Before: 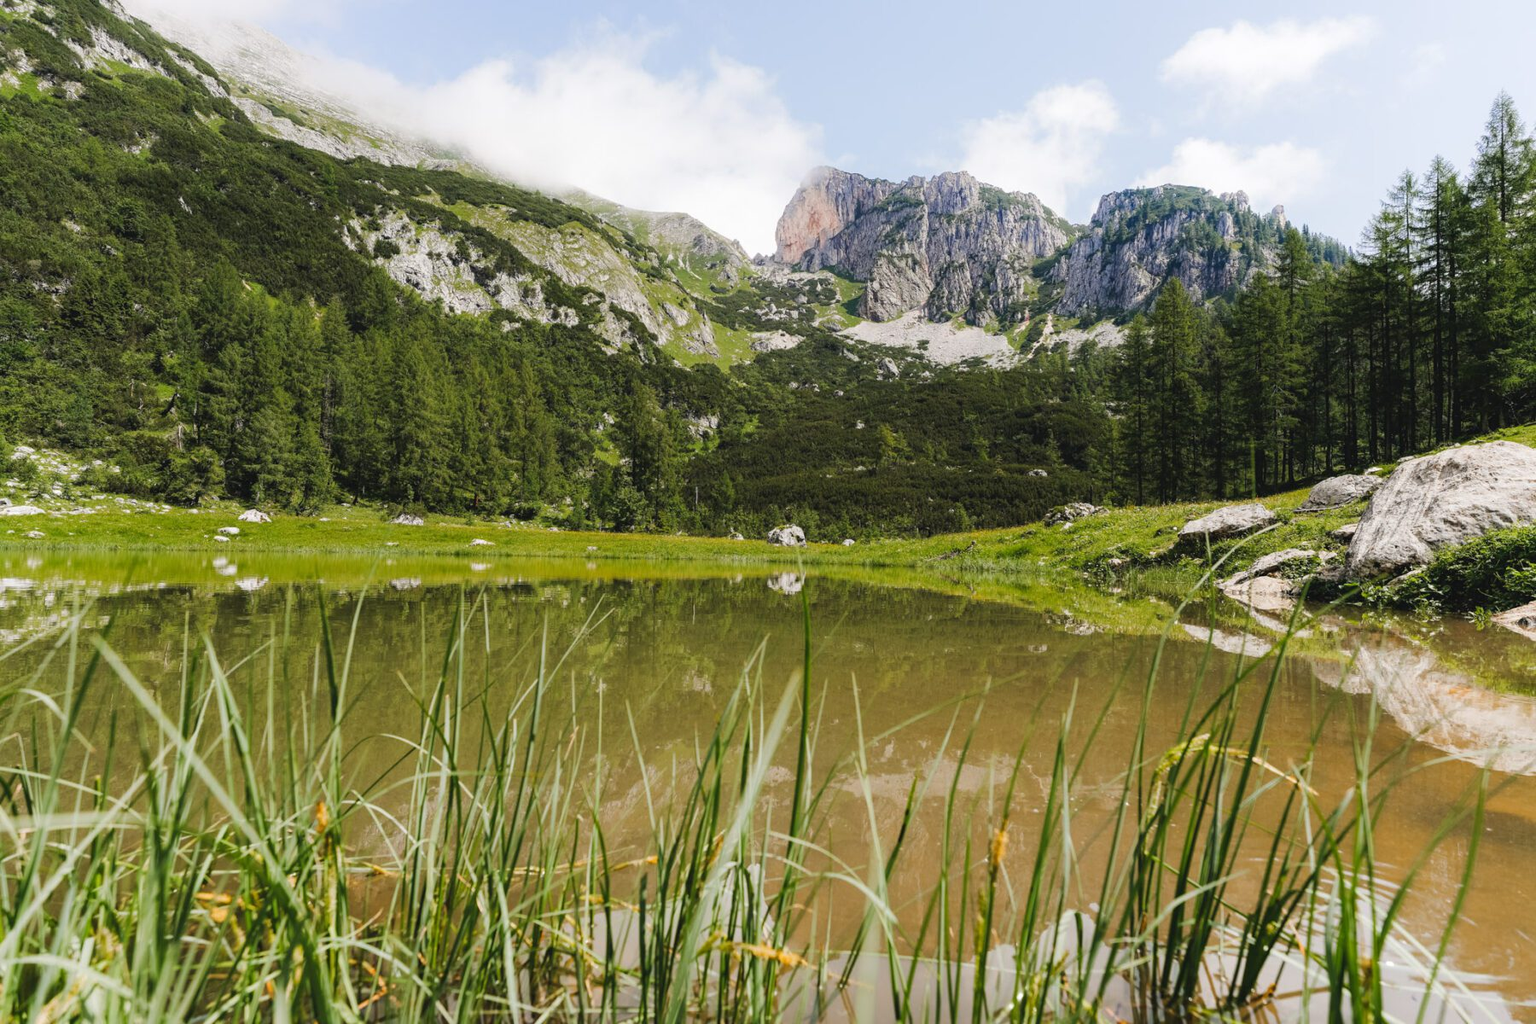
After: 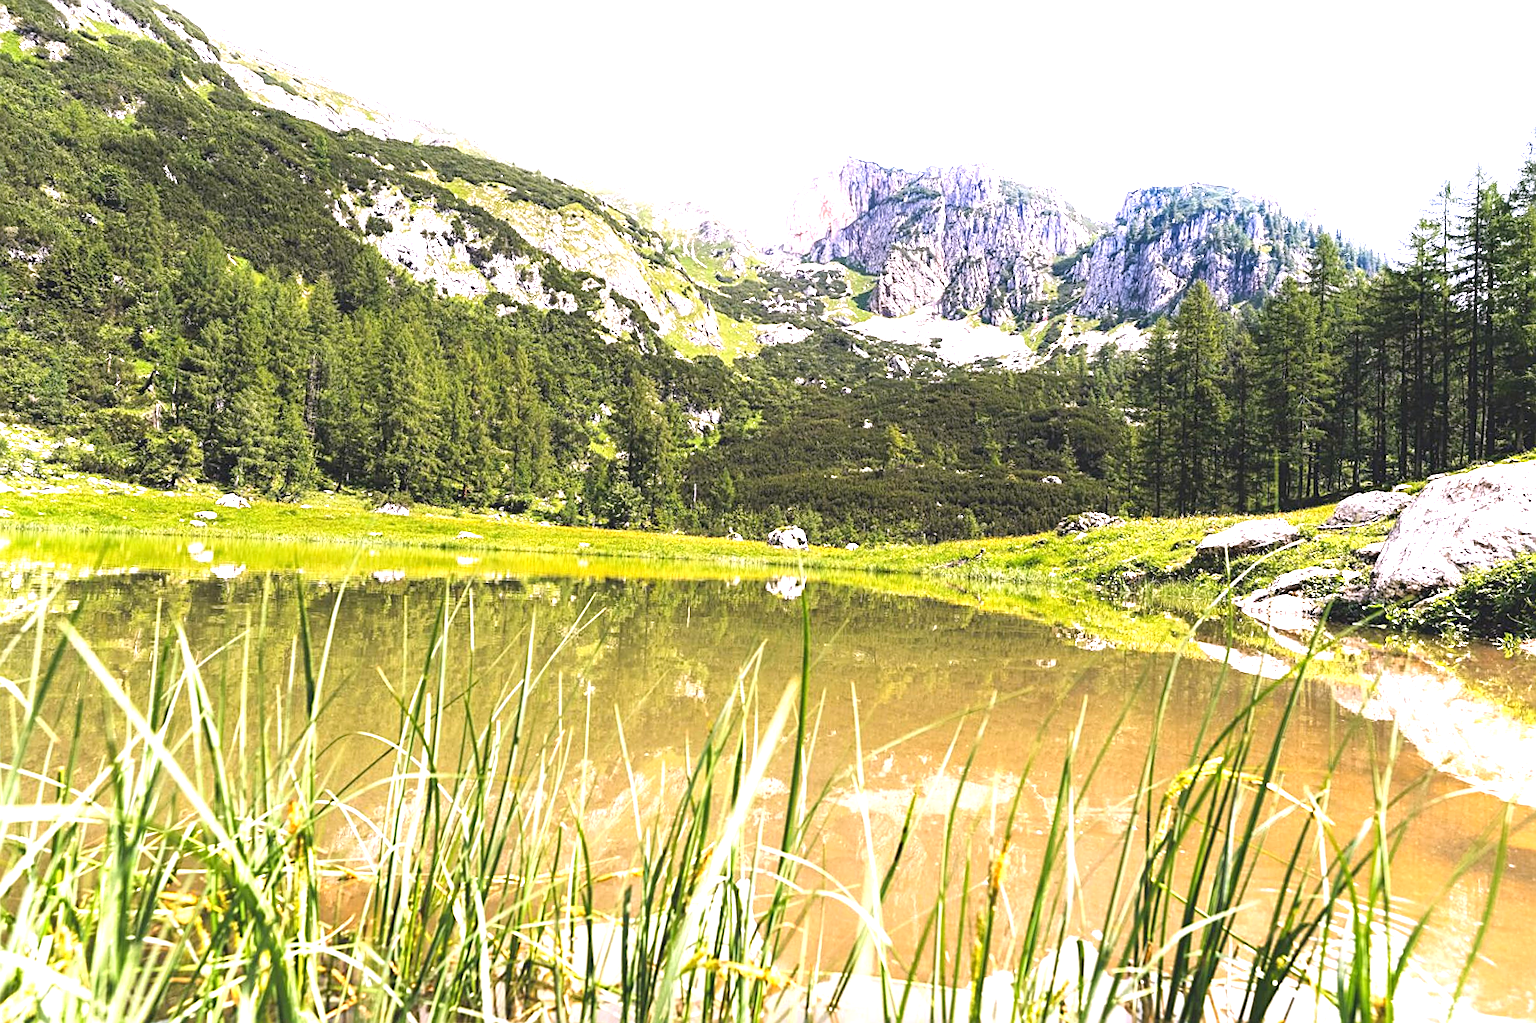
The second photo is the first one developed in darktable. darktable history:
crop and rotate: angle -1.69°
sharpen: on, module defaults
white balance: red 1.066, blue 1.119
exposure: black level correction 0, exposure 1.5 EV, compensate highlight preservation false
